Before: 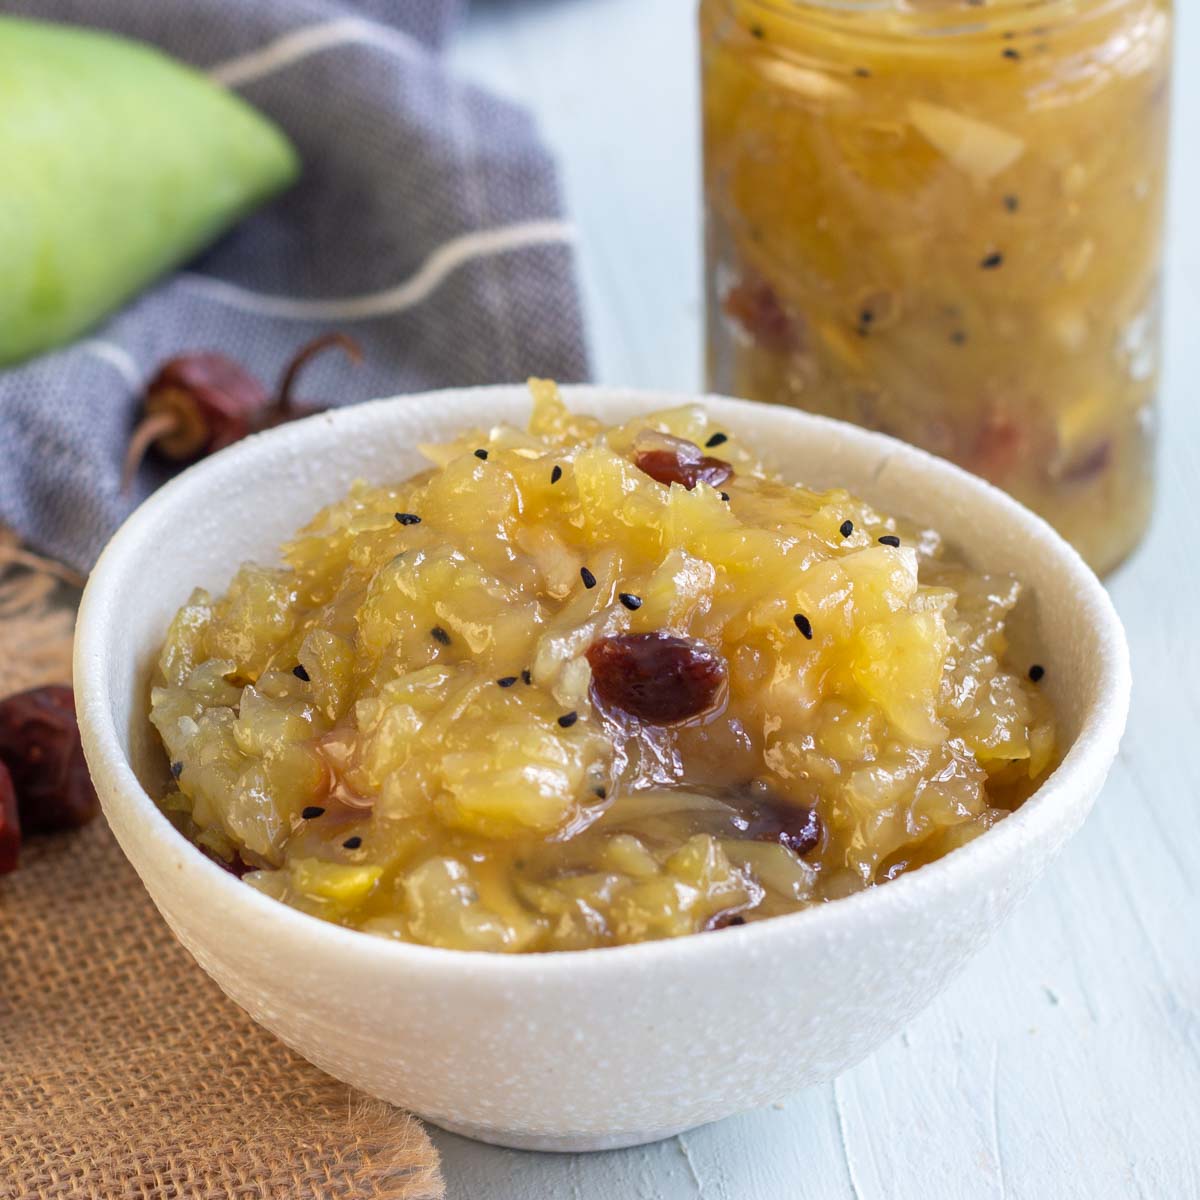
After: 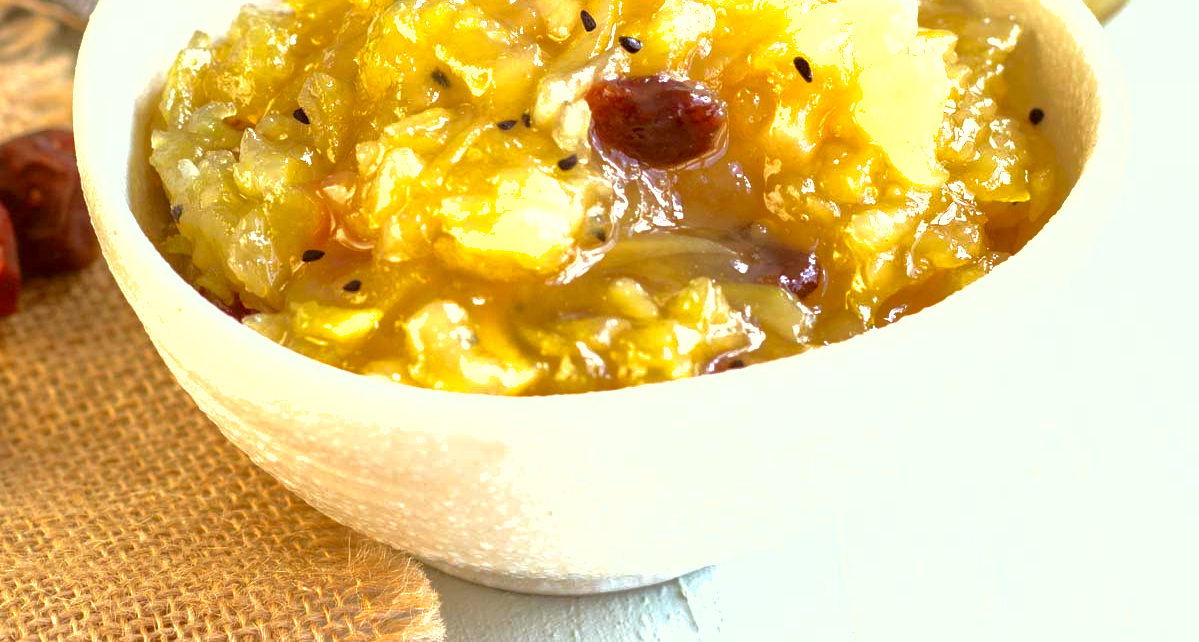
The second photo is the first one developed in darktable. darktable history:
crop and rotate: top 46.479%, right 0.074%
exposure: black level correction 0, exposure 1.095 EV, compensate exposure bias true, compensate highlight preservation false
shadows and highlights: shadows 30.03
color correction: highlights a* -5.27, highlights b* 9.8, shadows a* 9.78, shadows b* 24.32
